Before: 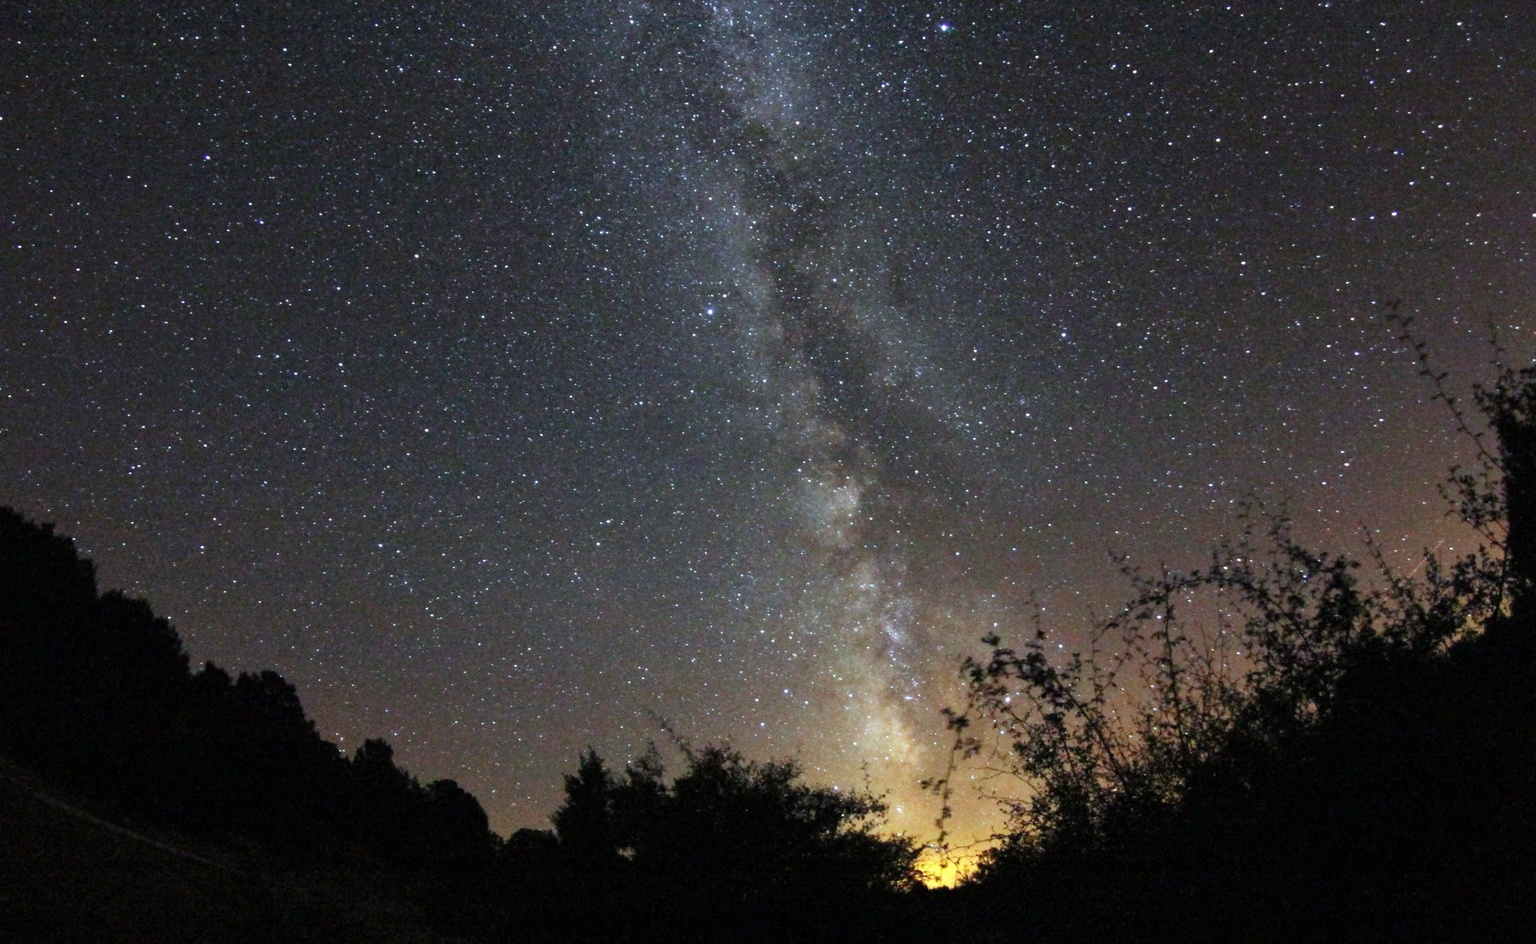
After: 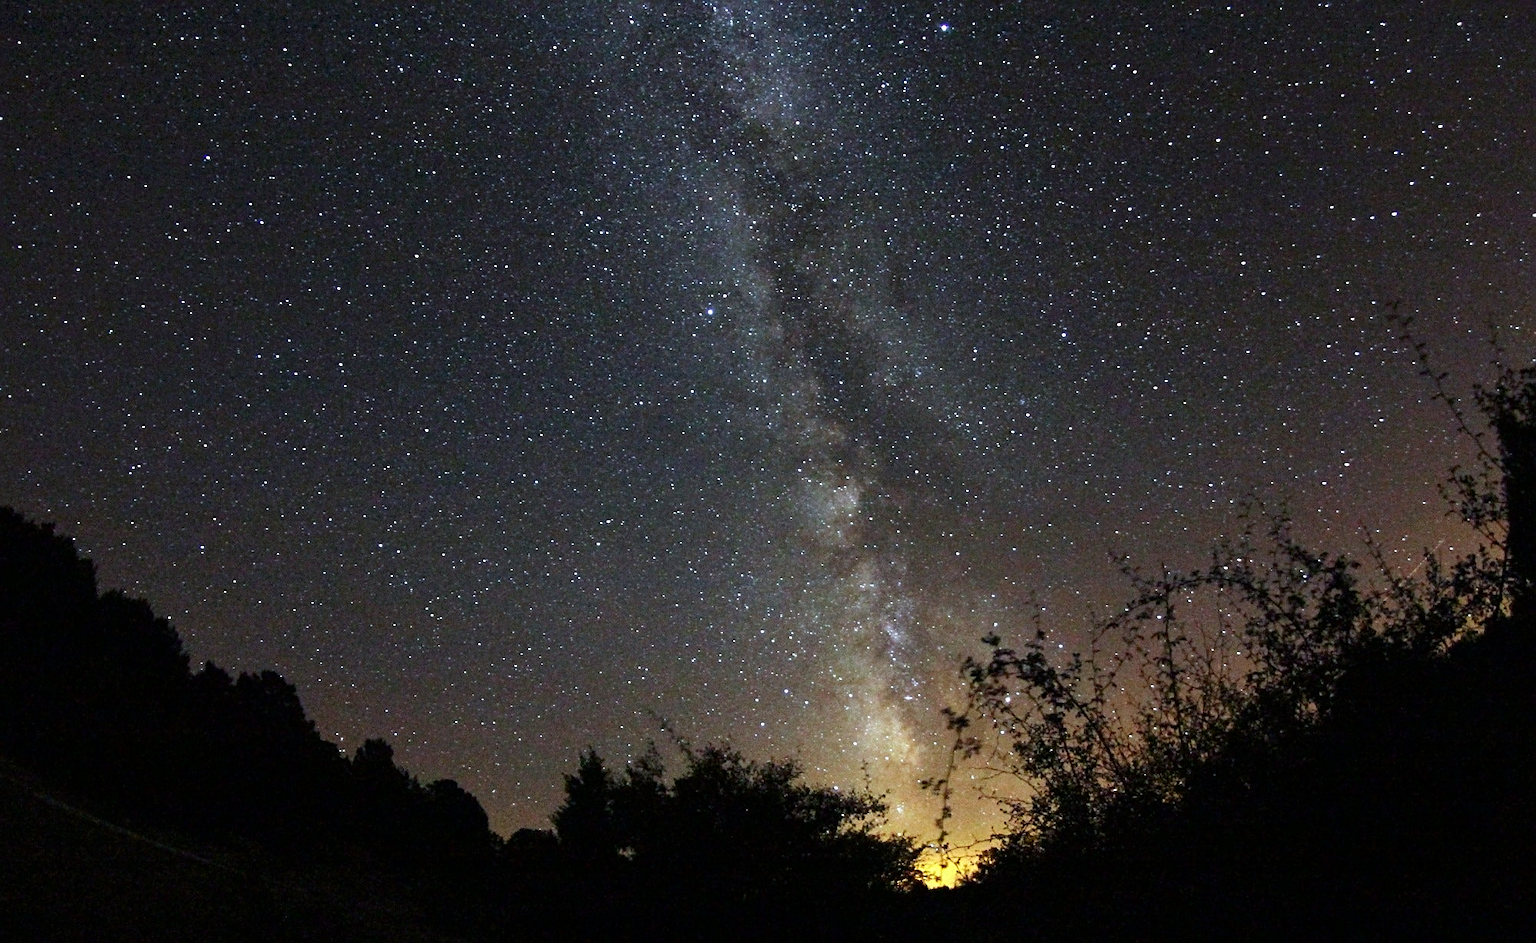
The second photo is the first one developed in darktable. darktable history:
contrast brightness saturation: brightness -0.09
sharpen: on, module defaults
tone equalizer: on, module defaults
